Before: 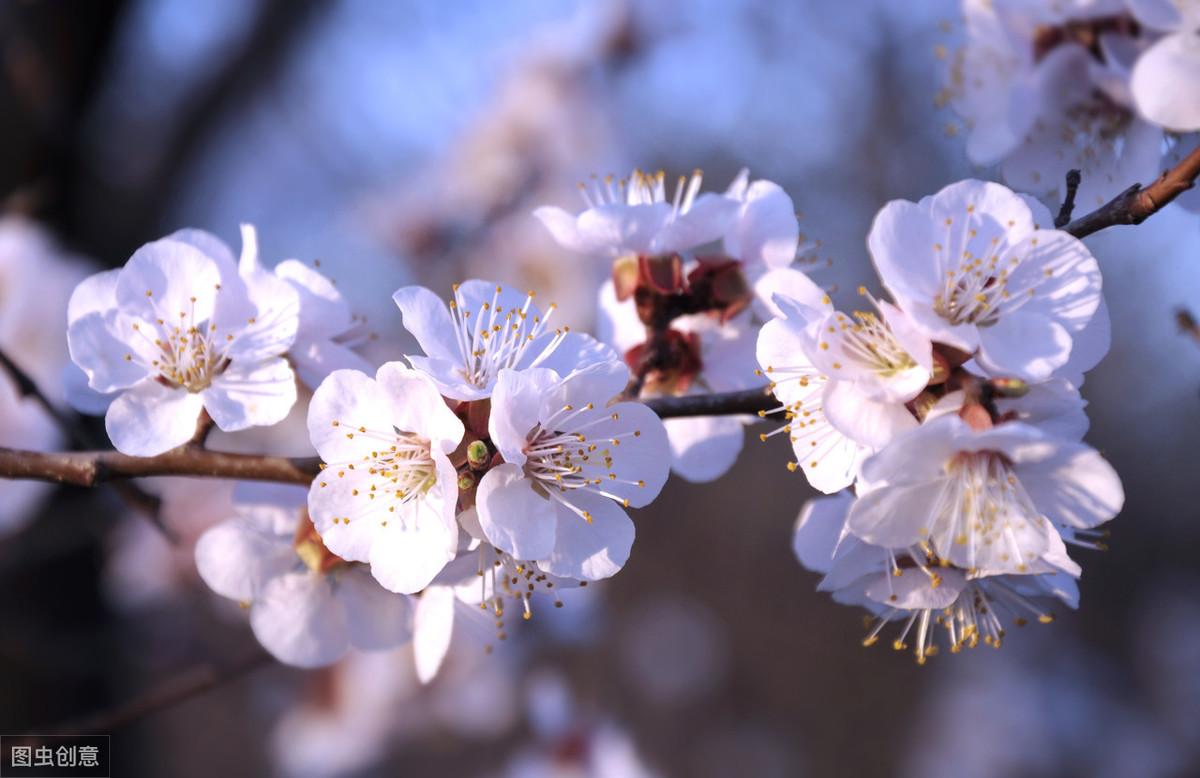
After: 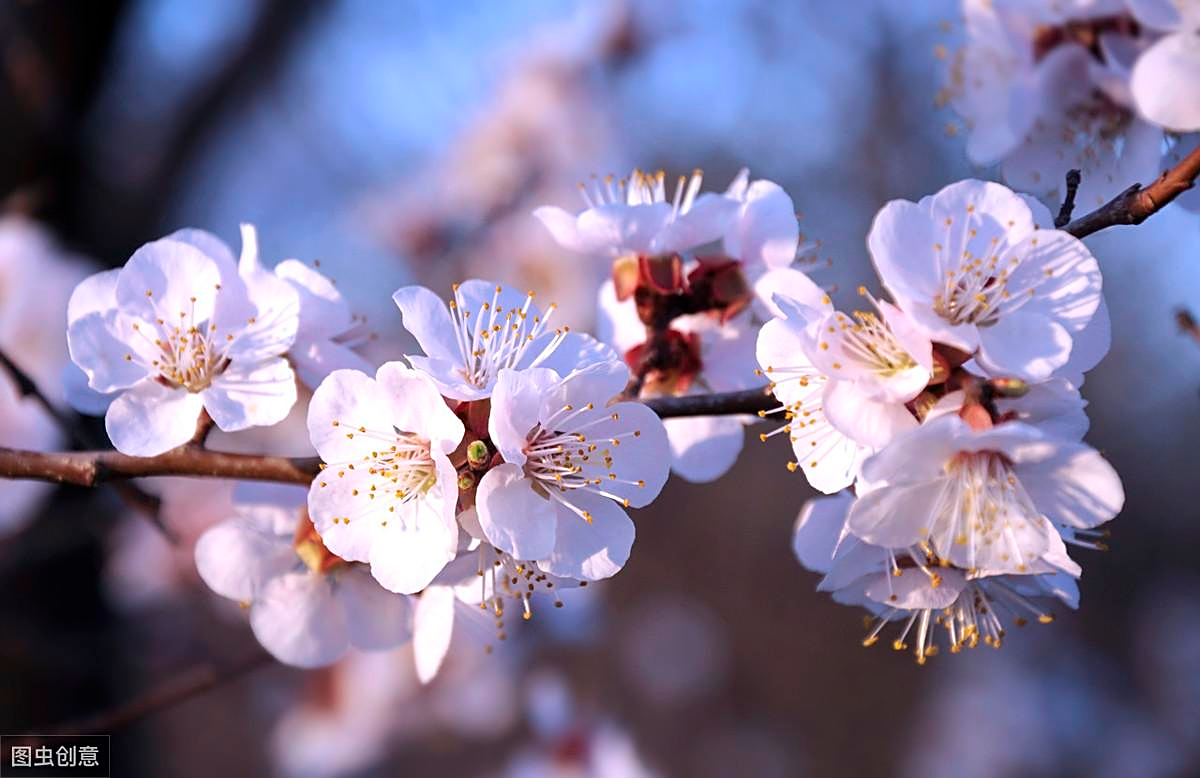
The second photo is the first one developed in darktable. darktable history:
contrast brightness saturation: contrast 0.043, saturation 0.071
sharpen: on, module defaults
